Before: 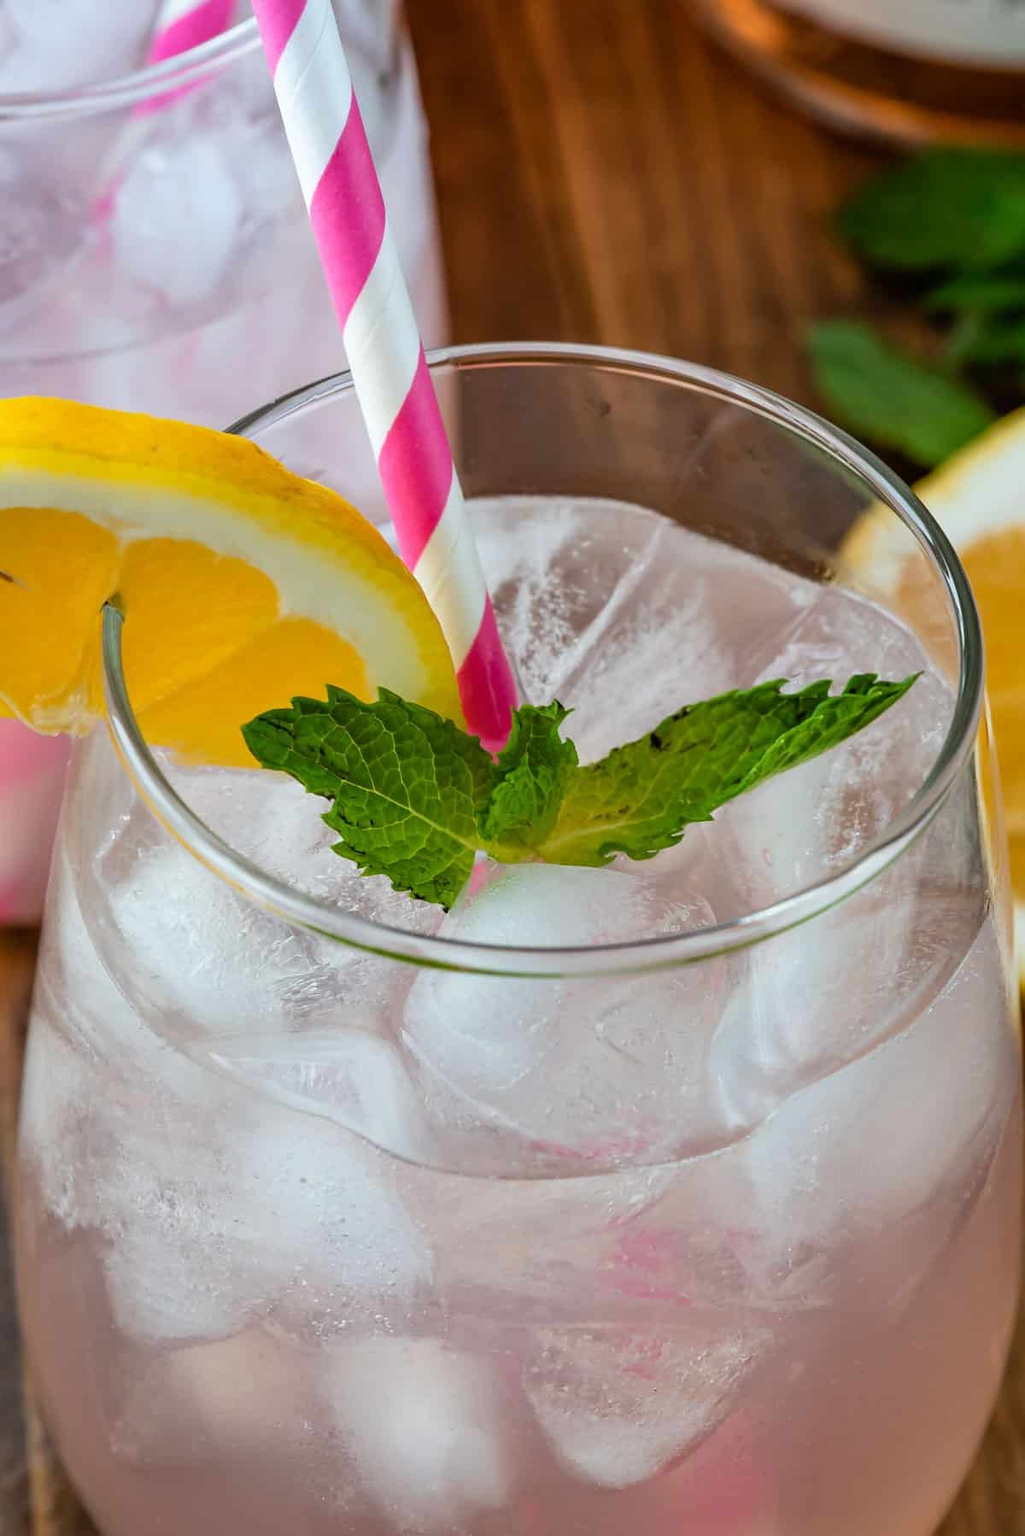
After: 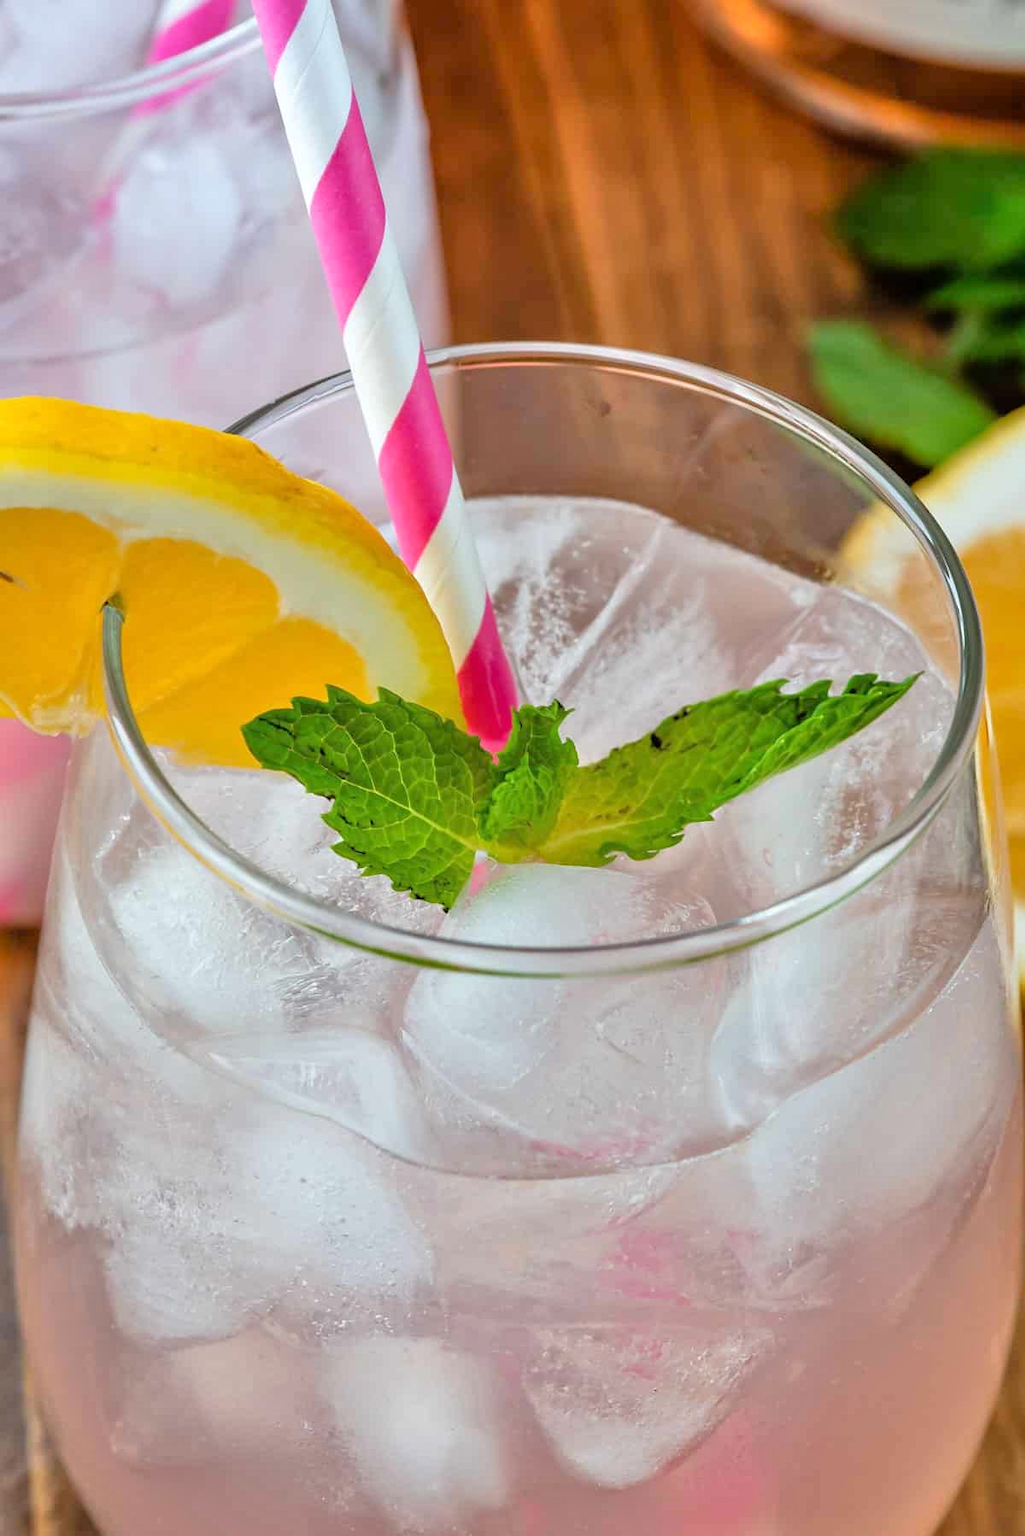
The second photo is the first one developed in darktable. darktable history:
tone equalizer: -7 EV 0.15 EV, -6 EV 0.6 EV, -5 EV 1.15 EV, -4 EV 1.33 EV, -3 EV 1.15 EV, -2 EV 0.6 EV, -1 EV 0.15 EV, mask exposure compensation -0.5 EV
